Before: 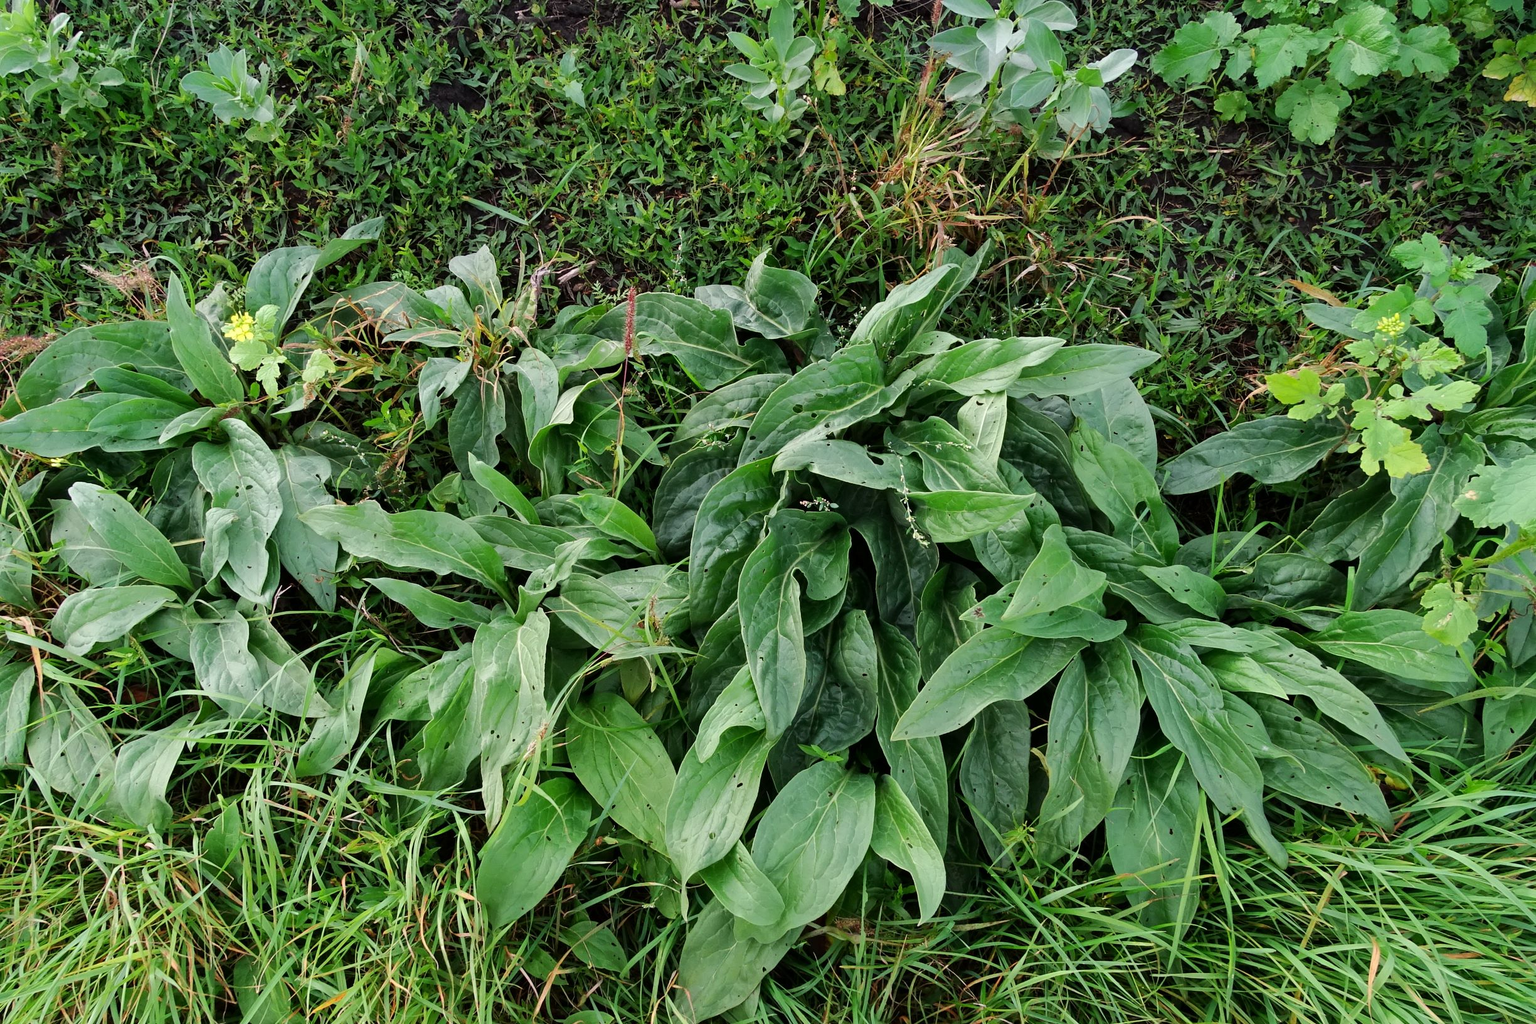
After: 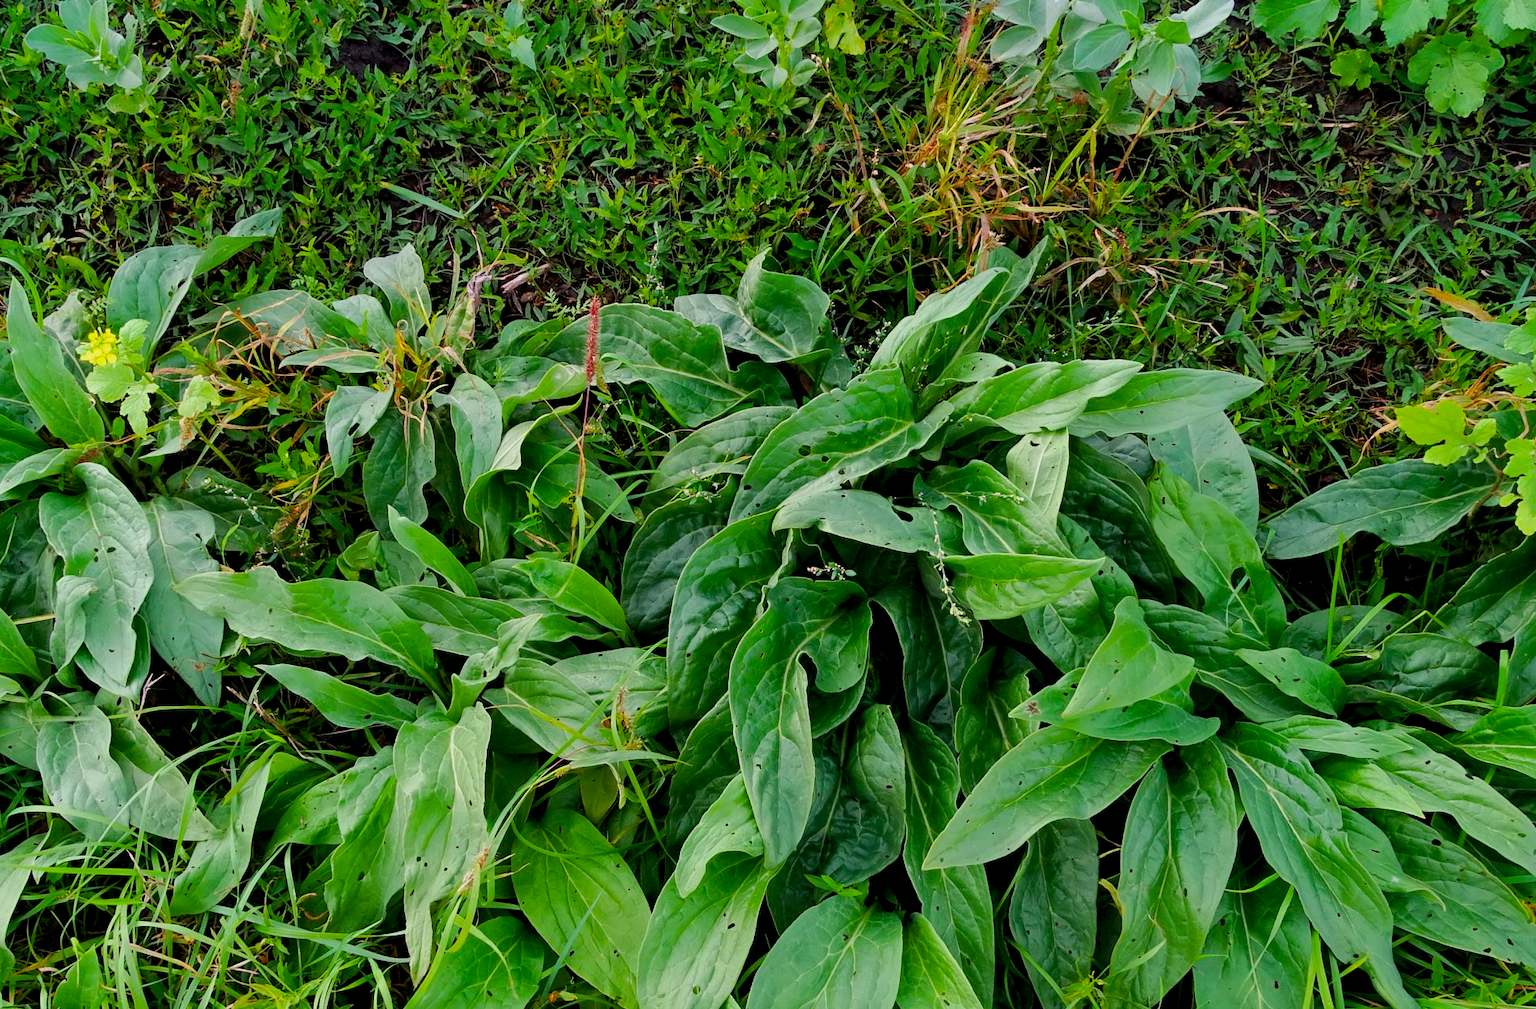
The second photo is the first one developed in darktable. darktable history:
color balance rgb: global offset › luminance -0.497%, linear chroma grading › global chroma 15.214%, perceptual saturation grading › global saturation 25.504%, contrast -9.872%
crop and rotate: left 10.523%, top 5.139%, right 10.303%, bottom 16.764%
tone equalizer: edges refinement/feathering 500, mask exposure compensation -1.57 EV, preserve details no
